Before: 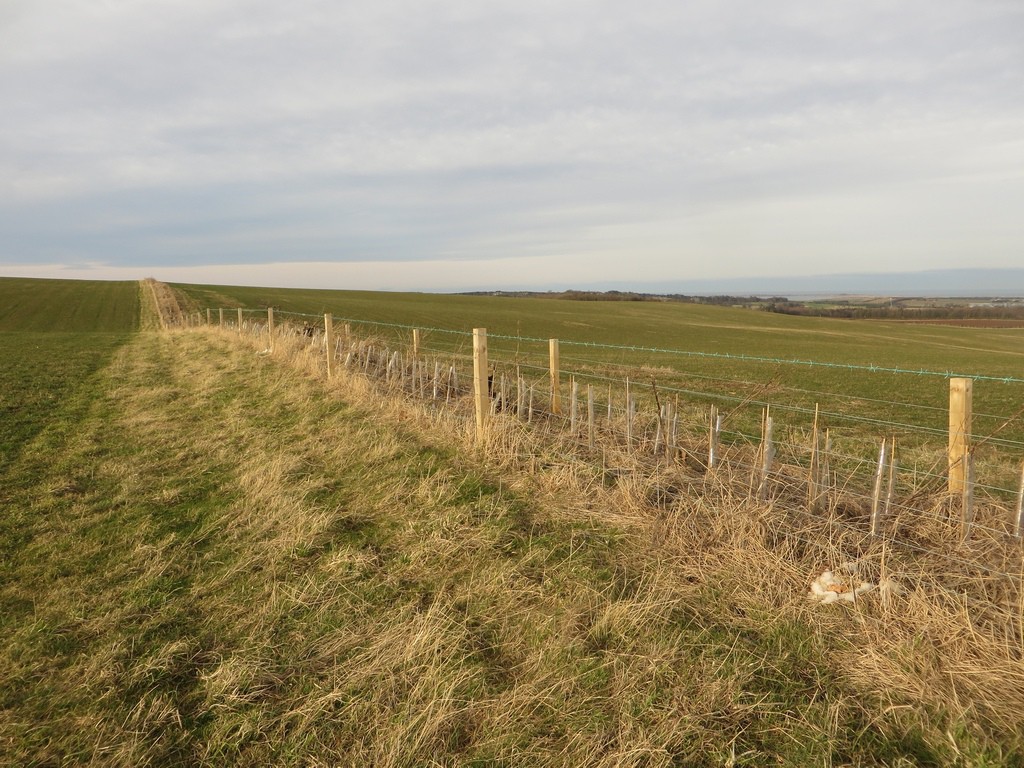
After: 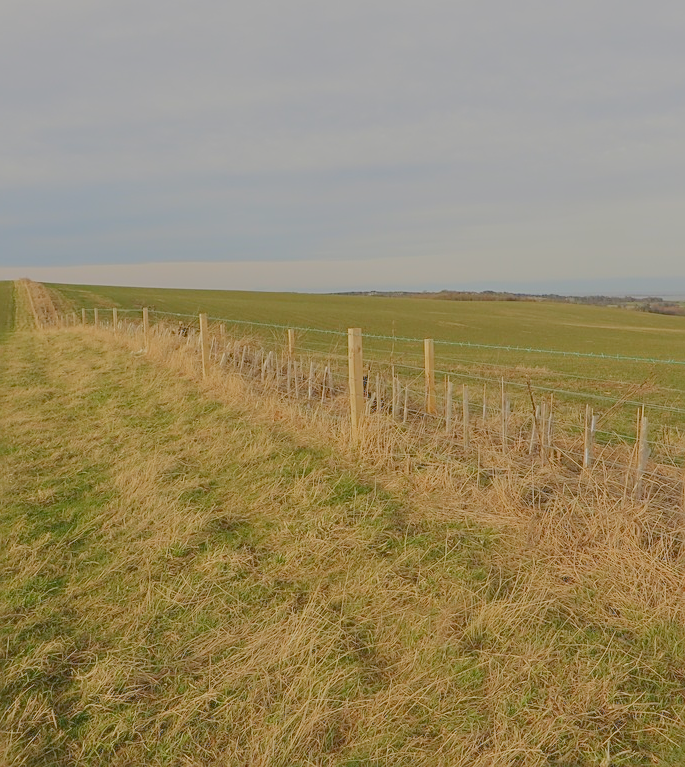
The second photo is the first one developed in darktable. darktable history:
sharpen: amount 0.495
crop and rotate: left 12.255%, right 20.834%
exposure: exposure 0.548 EV, compensate exposure bias true, compensate highlight preservation false
filmic rgb: black relative exposure -13.88 EV, white relative exposure 7.97 EV, hardness 3.75, latitude 49.62%, contrast 0.514, add noise in highlights 0, preserve chrominance luminance Y, color science v3 (2019), use custom middle-gray values true, contrast in highlights soft
